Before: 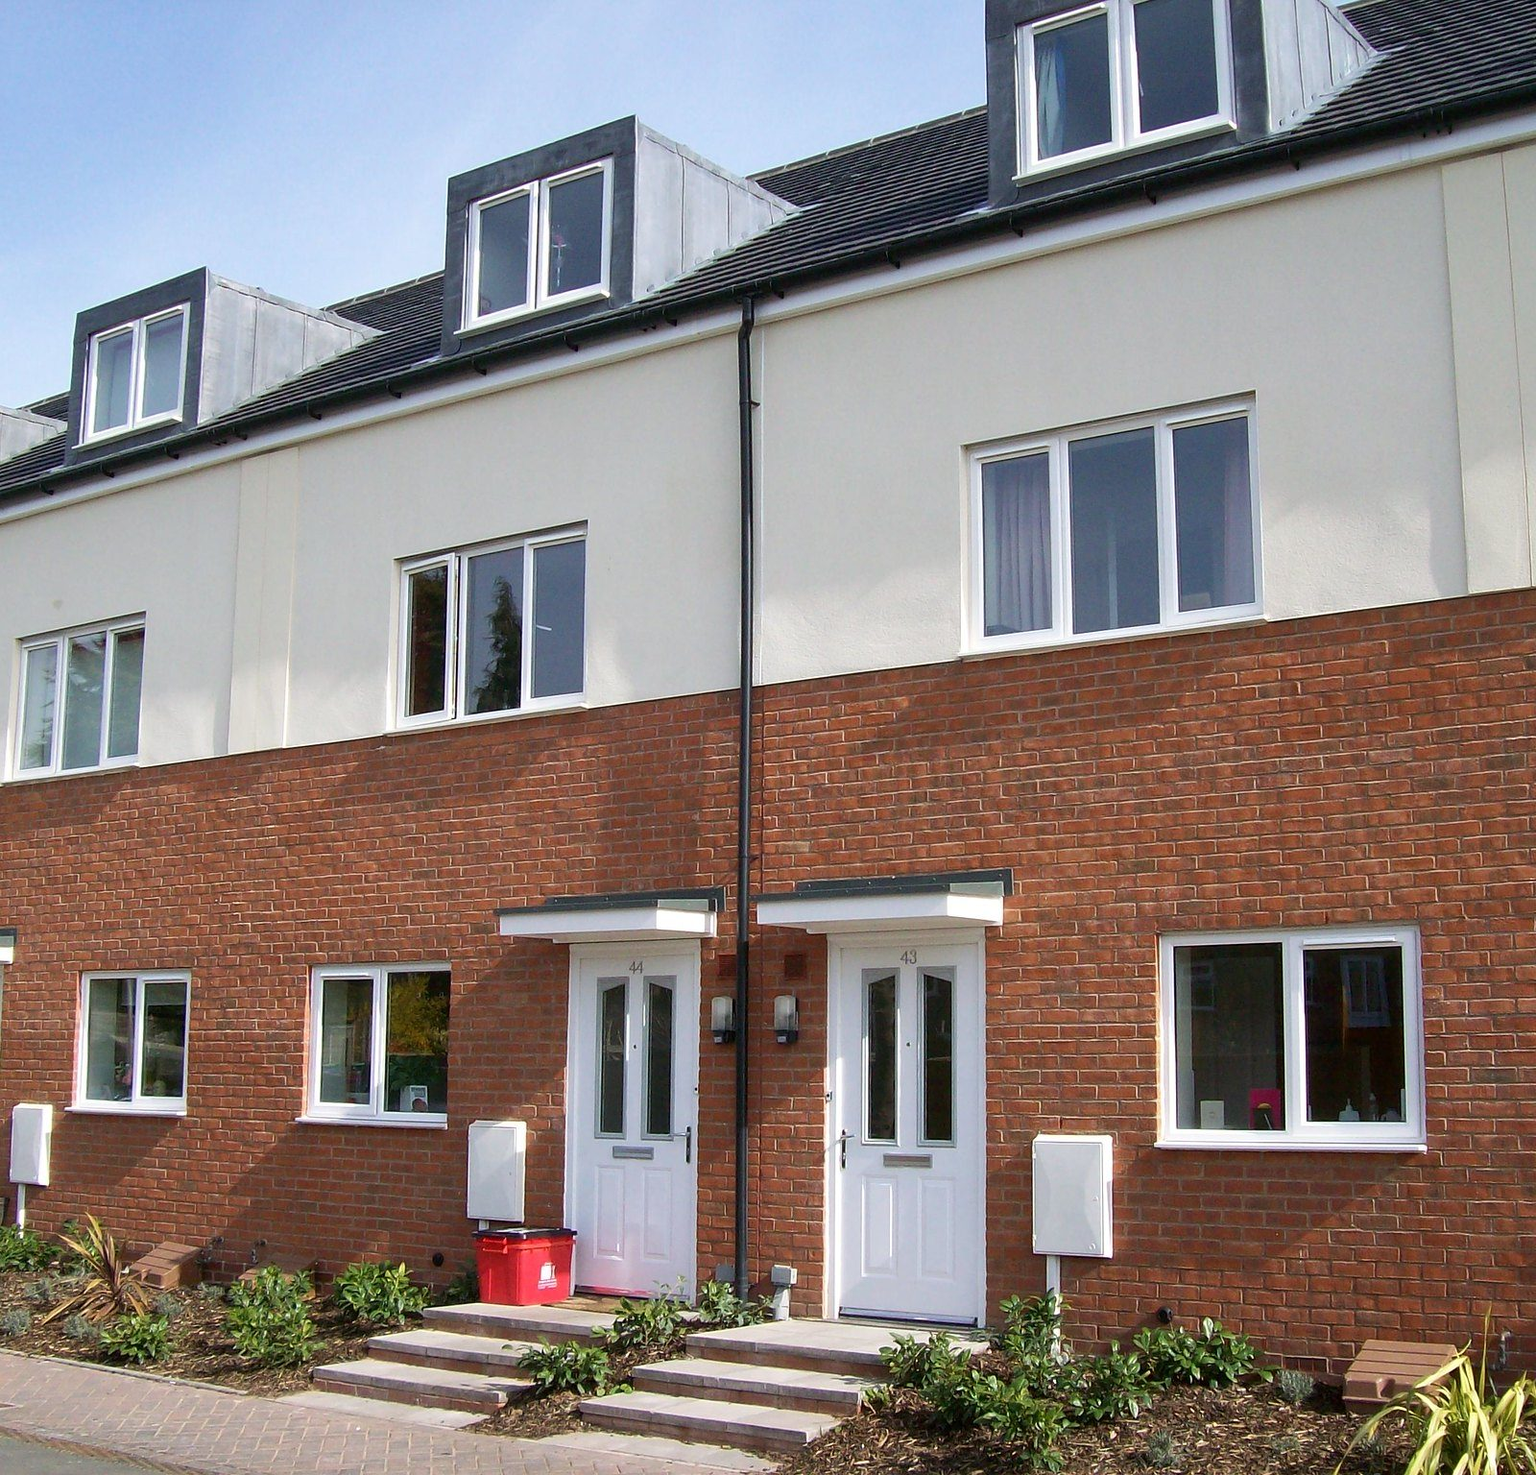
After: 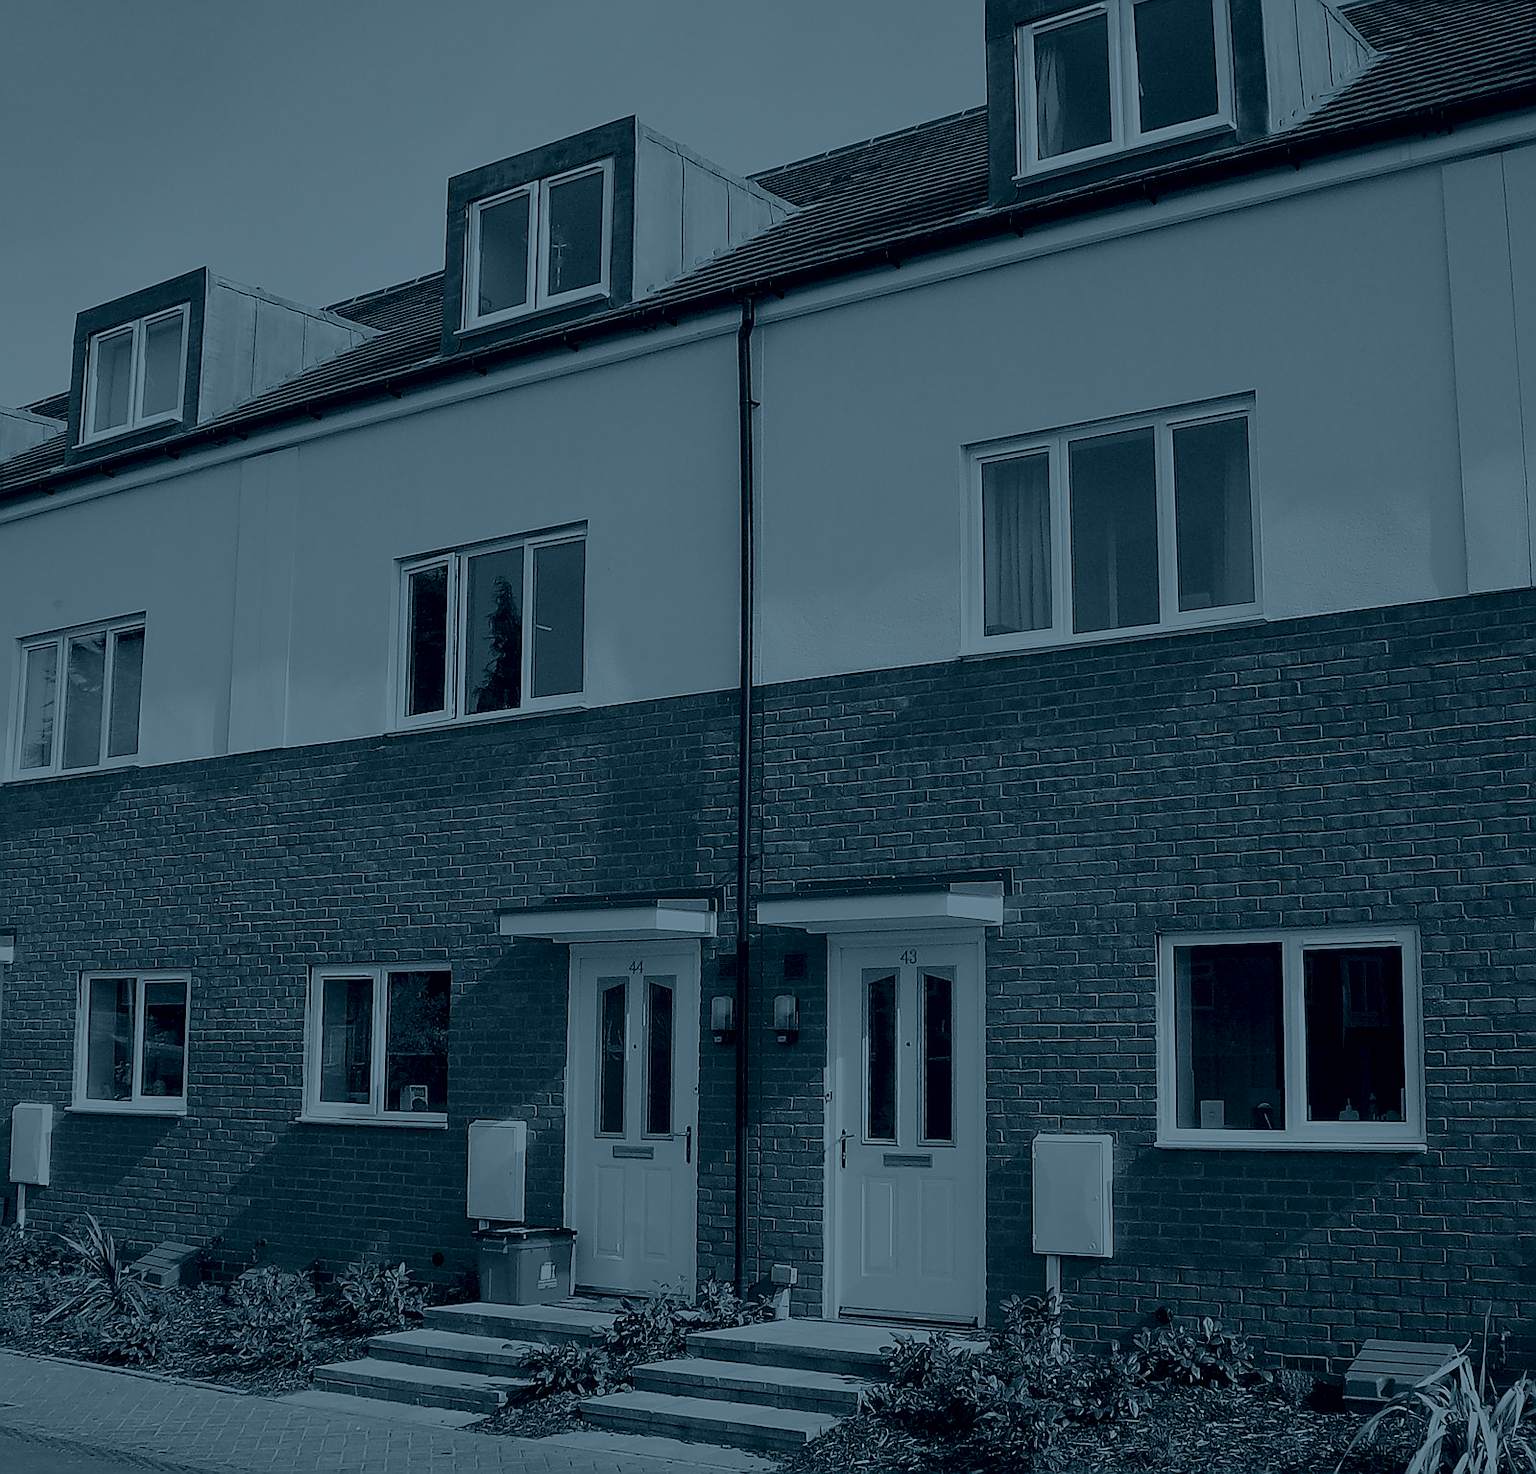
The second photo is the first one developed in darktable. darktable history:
sharpen: radius 1.4, amount 1.25, threshold 0.7
colorize: hue 194.4°, saturation 29%, source mix 61.75%, lightness 3.98%, version 1
tone curve: curves: ch0 [(0, 0.012) (0.052, 0.04) (0.107, 0.086) (0.269, 0.266) (0.471, 0.503) (0.731, 0.771) (0.921, 0.909) (0.999, 0.951)]; ch1 [(0, 0) (0.339, 0.298) (0.402, 0.363) (0.444, 0.415) (0.485, 0.469) (0.494, 0.493) (0.504, 0.501) (0.525, 0.534) (0.555, 0.593) (0.594, 0.648) (1, 1)]; ch2 [(0, 0) (0.48, 0.48) (0.504, 0.5) (0.535, 0.557) (0.581, 0.623) (0.649, 0.683) (0.824, 0.815) (1, 1)], color space Lab, independent channels, preserve colors none
